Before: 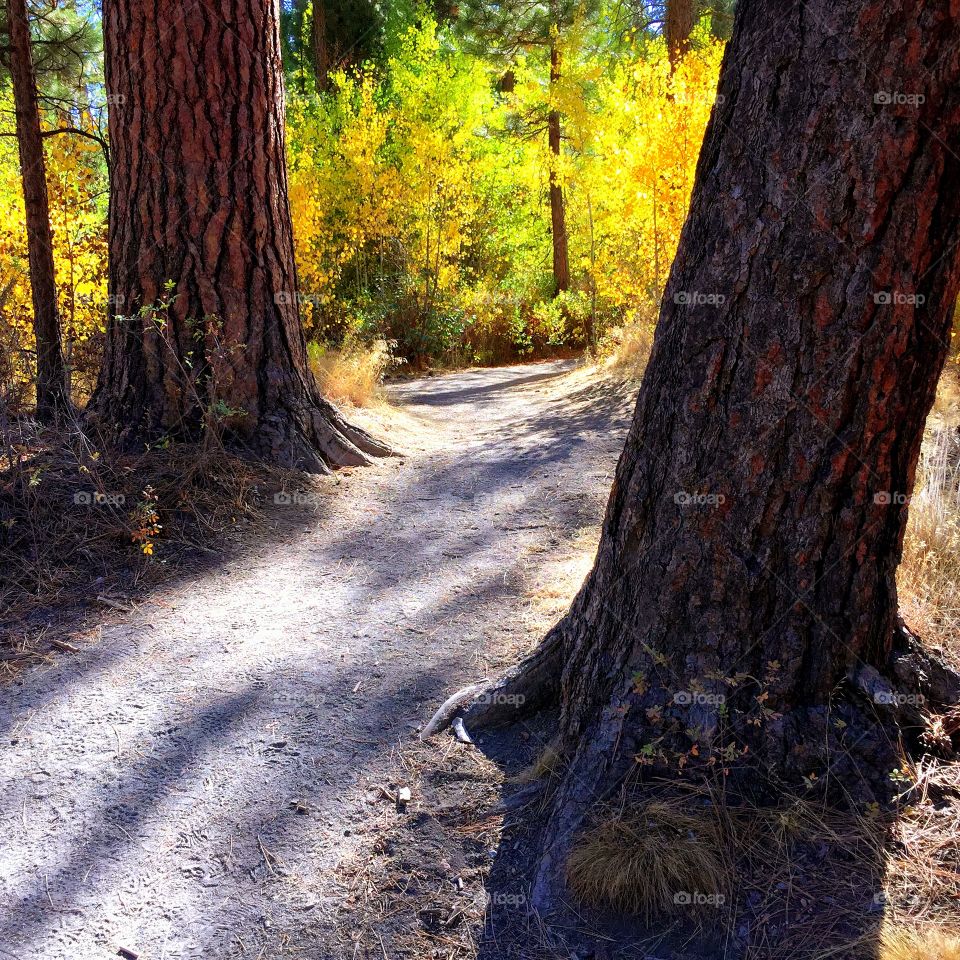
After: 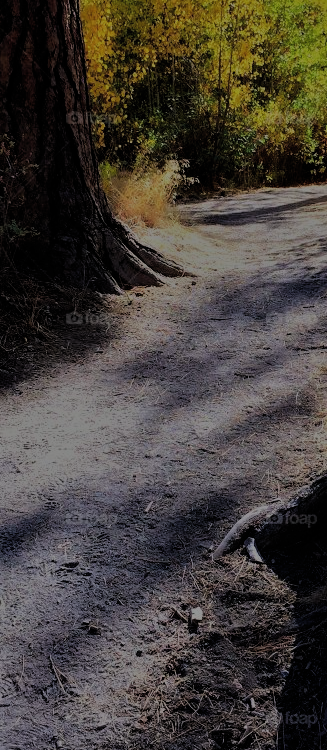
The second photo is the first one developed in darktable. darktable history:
tone equalizer: -8 EV -1.97 EV, -7 EV -1.98 EV, -6 EV -1.97 EV, -5 EV -1.97 EV, -4 EV -1.98 EV, -3 EV -1.98 EV, -2 EV -1.99 EV, -1 EV -1.62 EV, +0 EV -1.99 EV
filmic rgb: black relative exposure -7.65 EV, white relative exposure 4.56 EV, hardness 3.61, contrast 0.998, add noise in highlights 0, preserve chrominance luminance Y, color science v3 (2019), use custom middle-gray values true, contrast in highlights soft
crop and rotate: left 21.689%, top 18.787%, right 44.15%, bottom 2.996%
